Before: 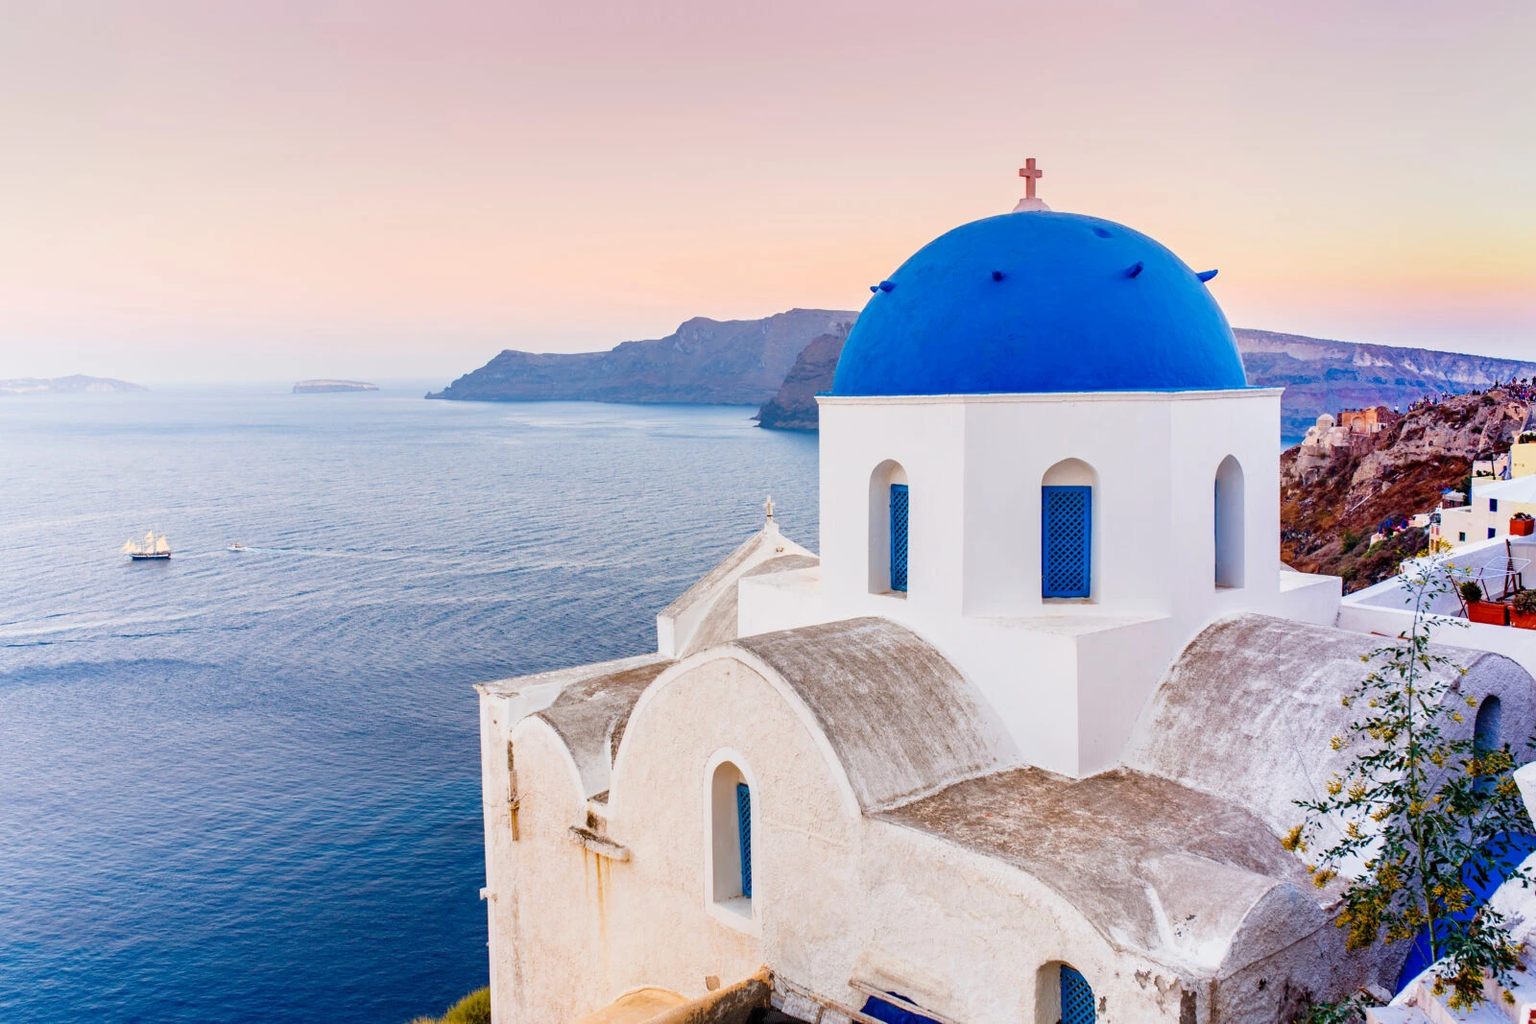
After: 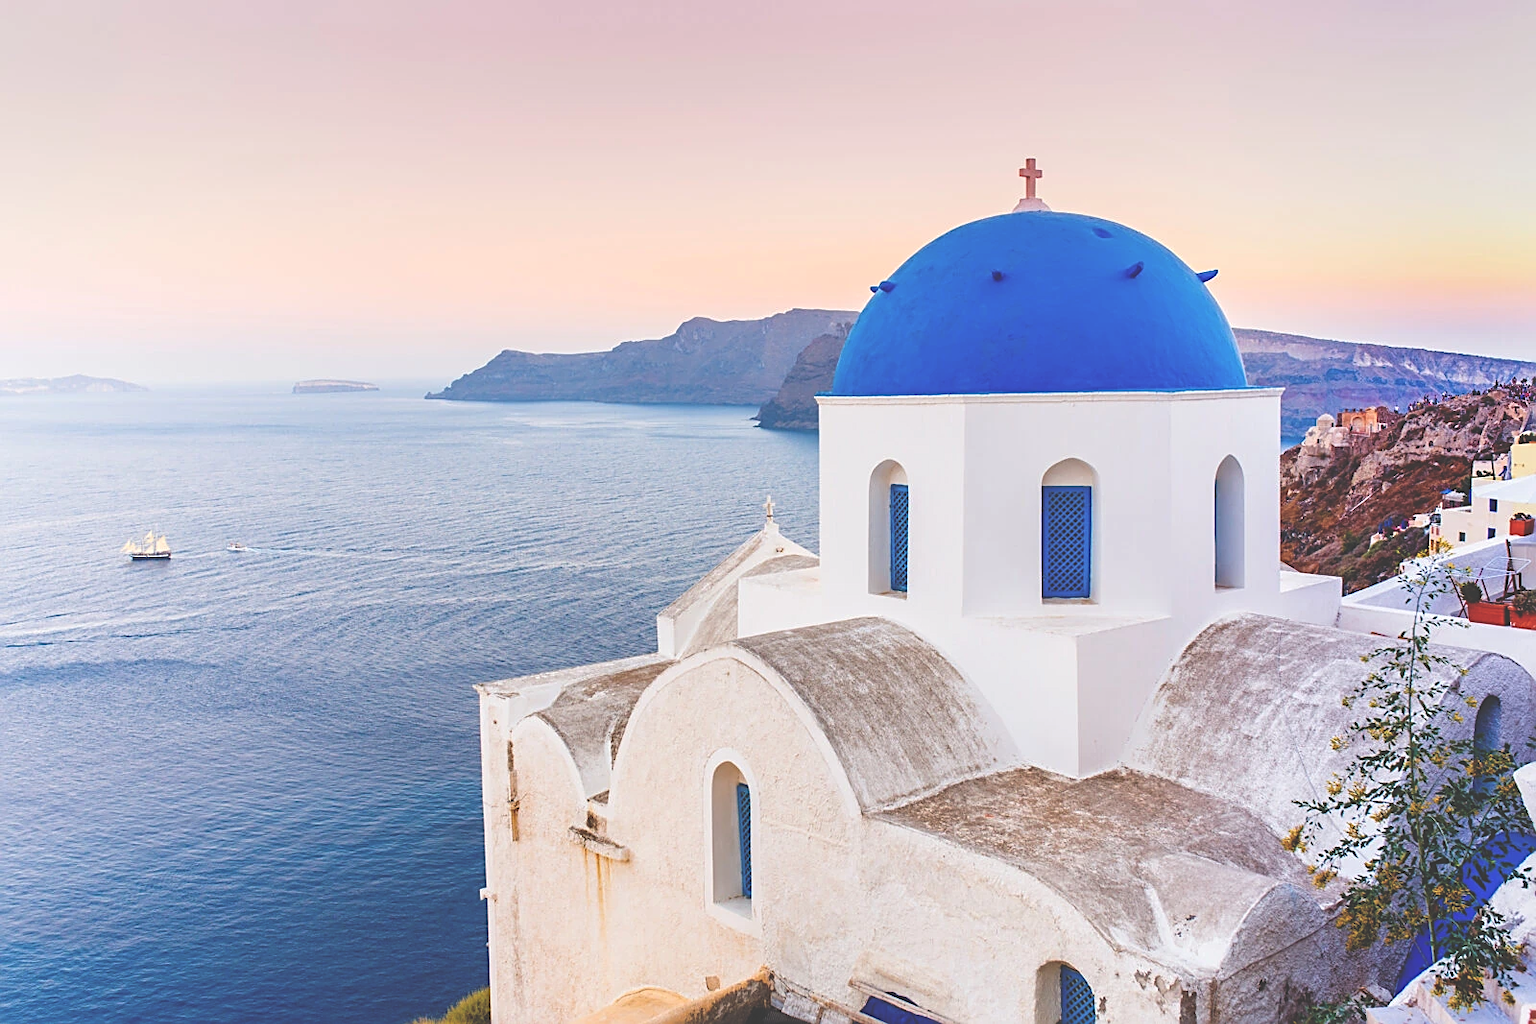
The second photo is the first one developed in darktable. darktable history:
exposure: black level correction -0.041, exposure 0.064 EV, compensate highlight preservation false
sharpen: amount 0.55
